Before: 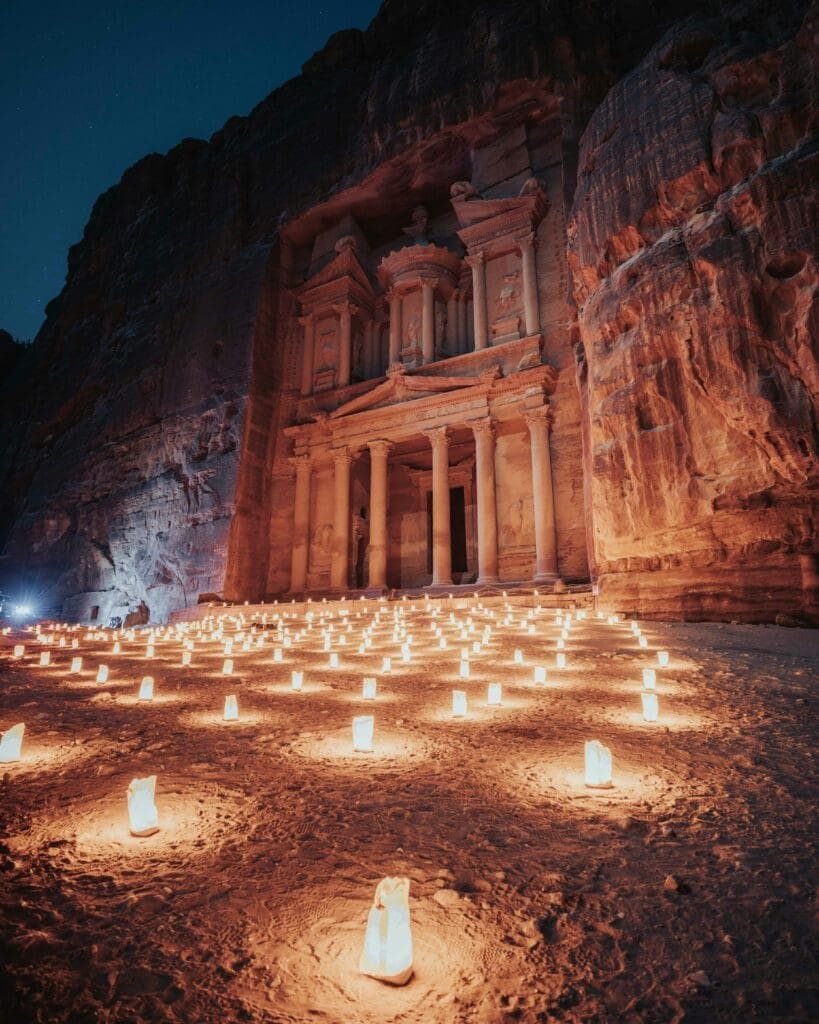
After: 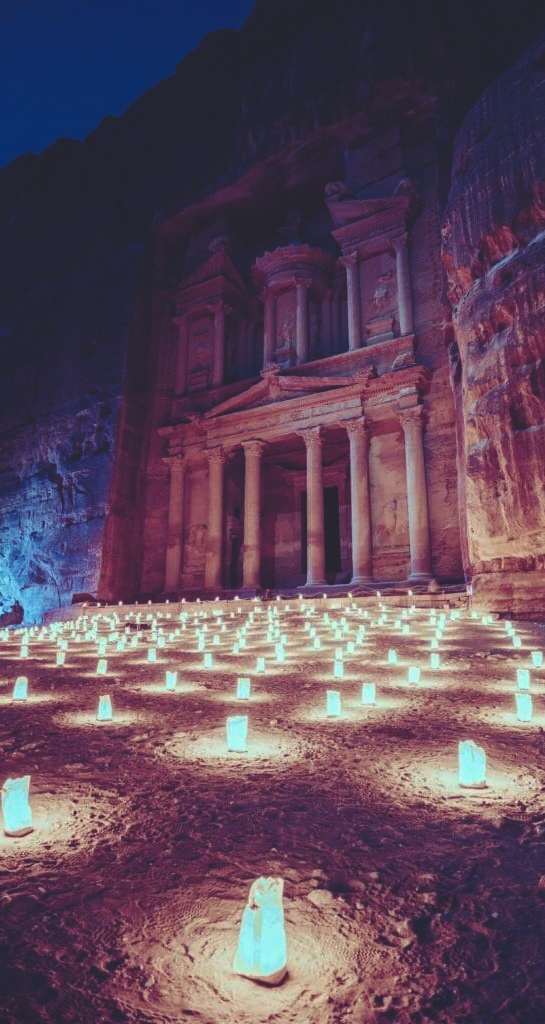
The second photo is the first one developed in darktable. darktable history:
contrast brightness saturation: contrast 0.18, saturation 0.3
rgb curve: curves: ch0 [(0, 0.186) (0.314, 0.284) (0.576, 0.466) (0.805, 0.691) (0.936, 0.886)]; ch1 [(0, 0.186) (0.314, 0.284) (0.581, 0.534) (0.771, 0.746) (0.936, 0.958)]; ch2 [(0, 0.216) (0.275, 0.39) (1, 1)], mode RGB, independent channels, compensate middle gray true, preserve colors none
crop: left 15.419%, right 17.914%
